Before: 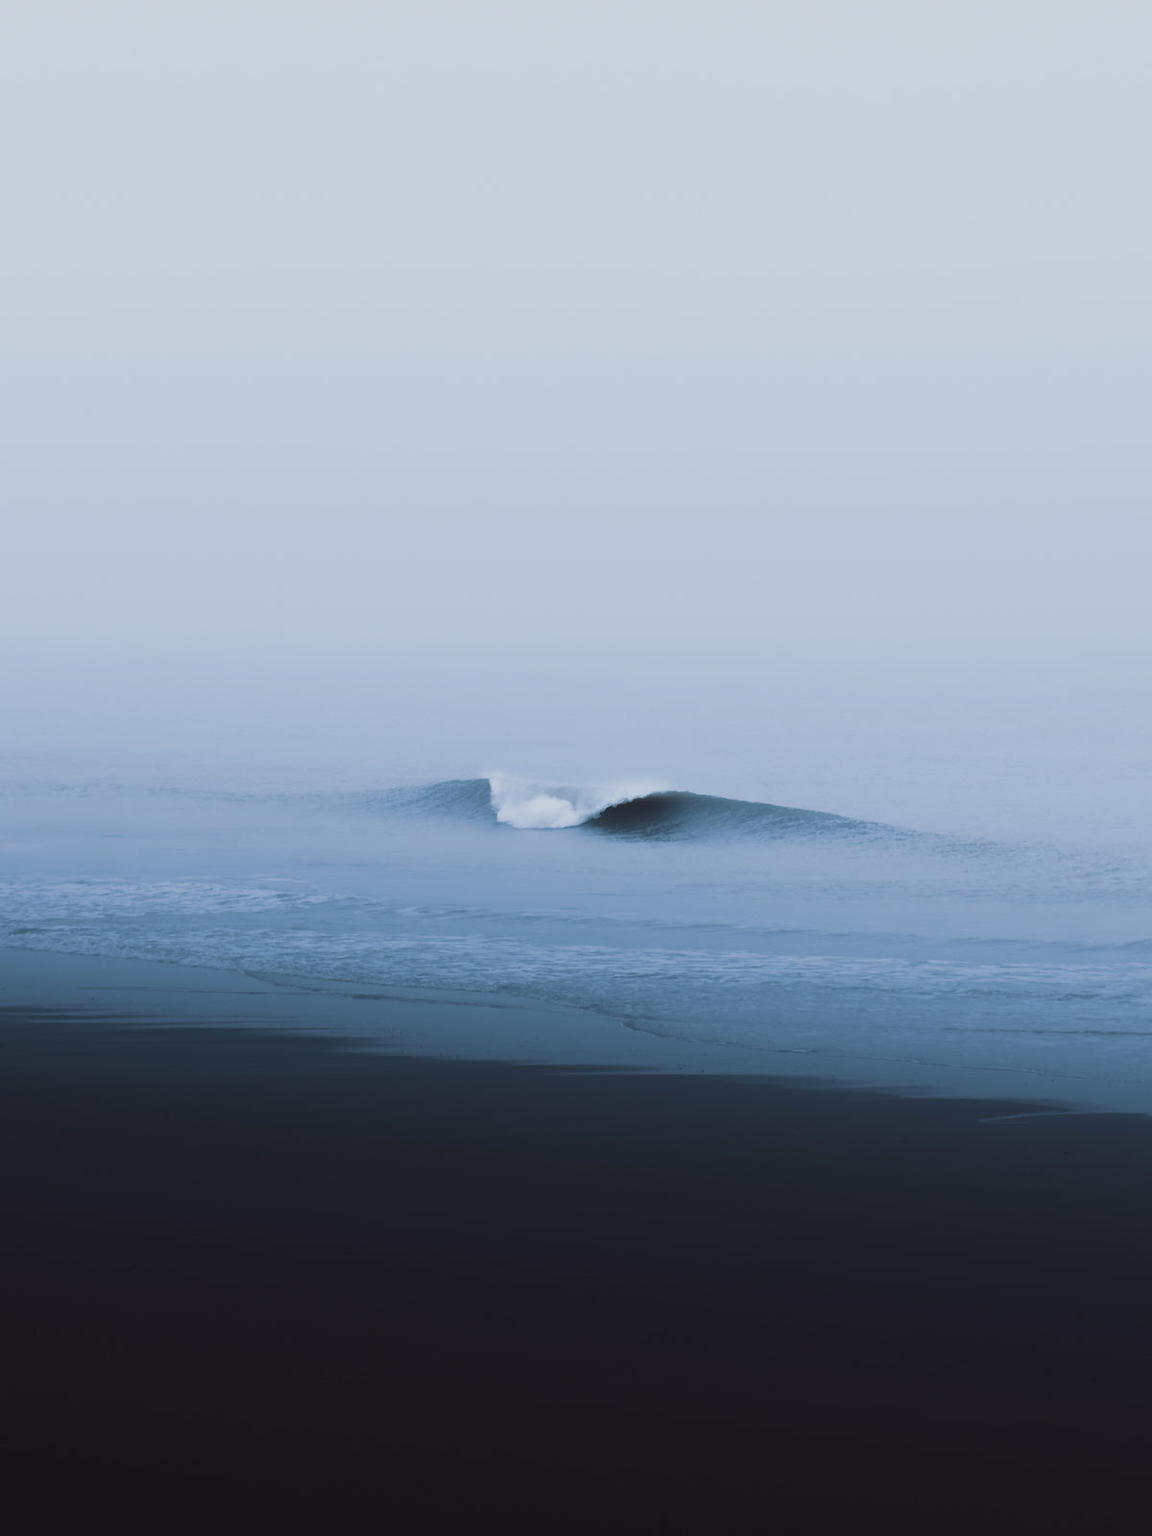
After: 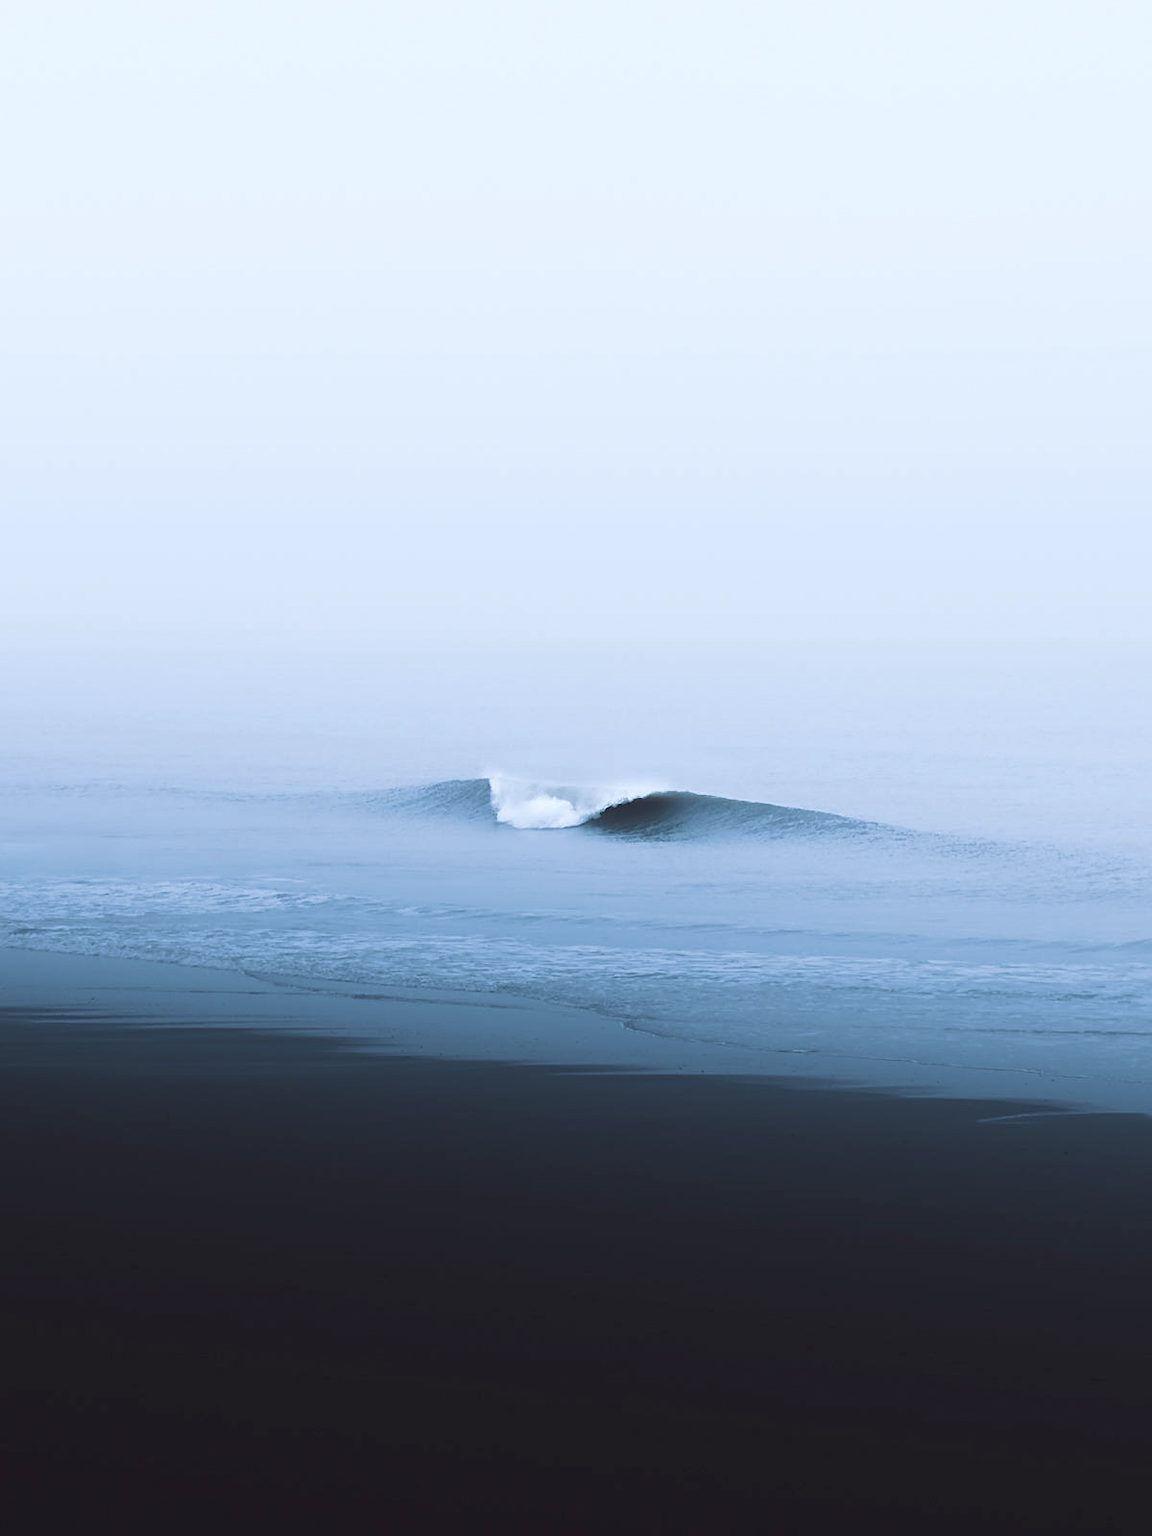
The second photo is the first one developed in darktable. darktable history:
exposure: black level correction 0.001, exposure 0.5 EV, compensate exposure bias true, compensate highlight preservation false
sharpen: on, module defaults
